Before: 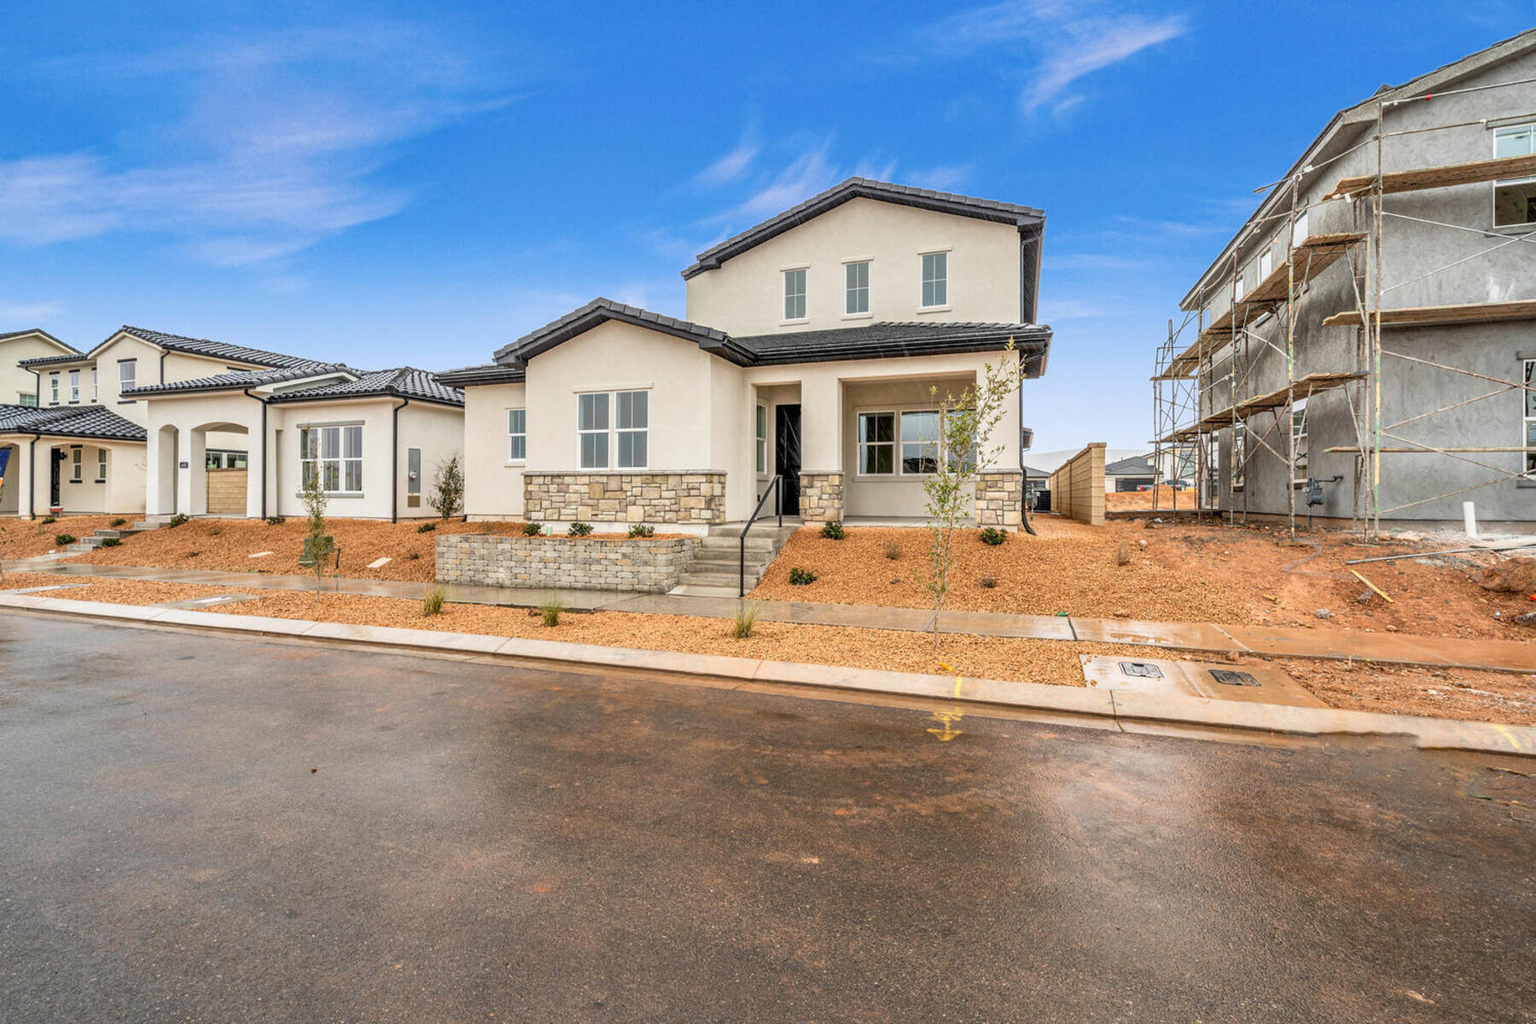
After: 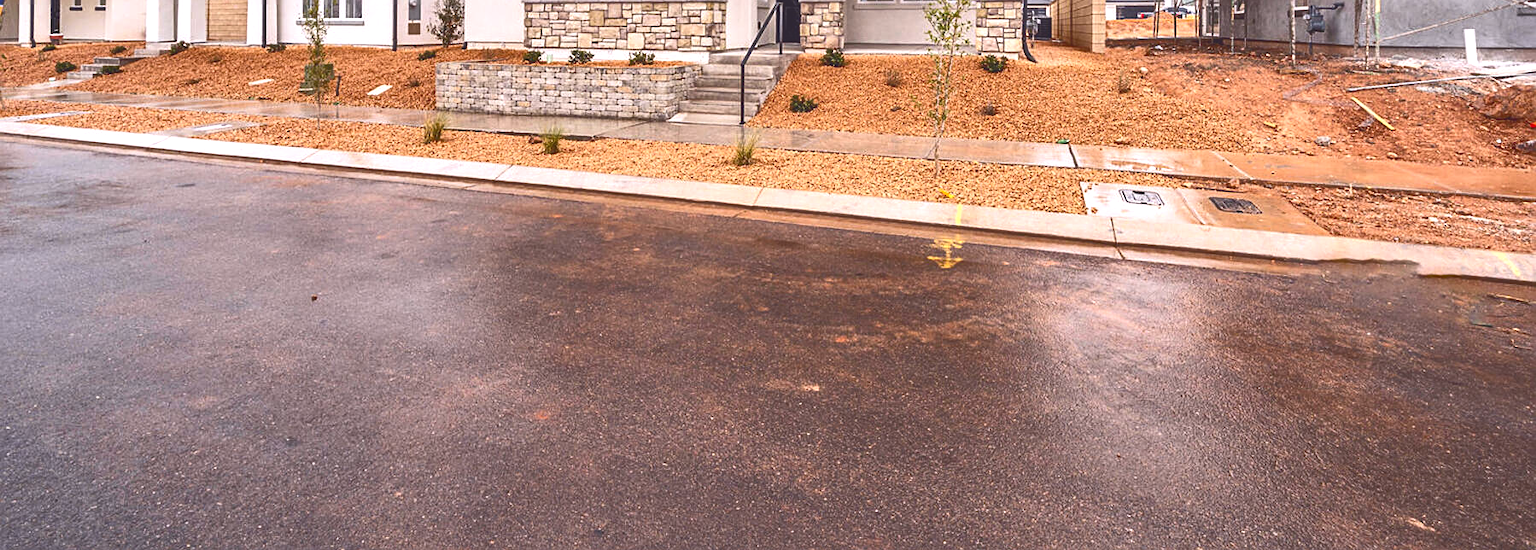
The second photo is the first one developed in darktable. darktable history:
sharpen: on, module defaults
crop and rotate: top 46.237%
levels: levels [0, 0.43, 0.859]
tone curve: curves: ch0 [(0, 0.142) (0.384, 0.314) (0.752, 0.711) (0.991, 0.95)]; ch1 [(0.006, 0.129) (0.346, 0.384) (1, 1)]; ch2 [(0.003, 0.057) (0.261, 0.248) (1, 1)], color space Lab, independent channels
